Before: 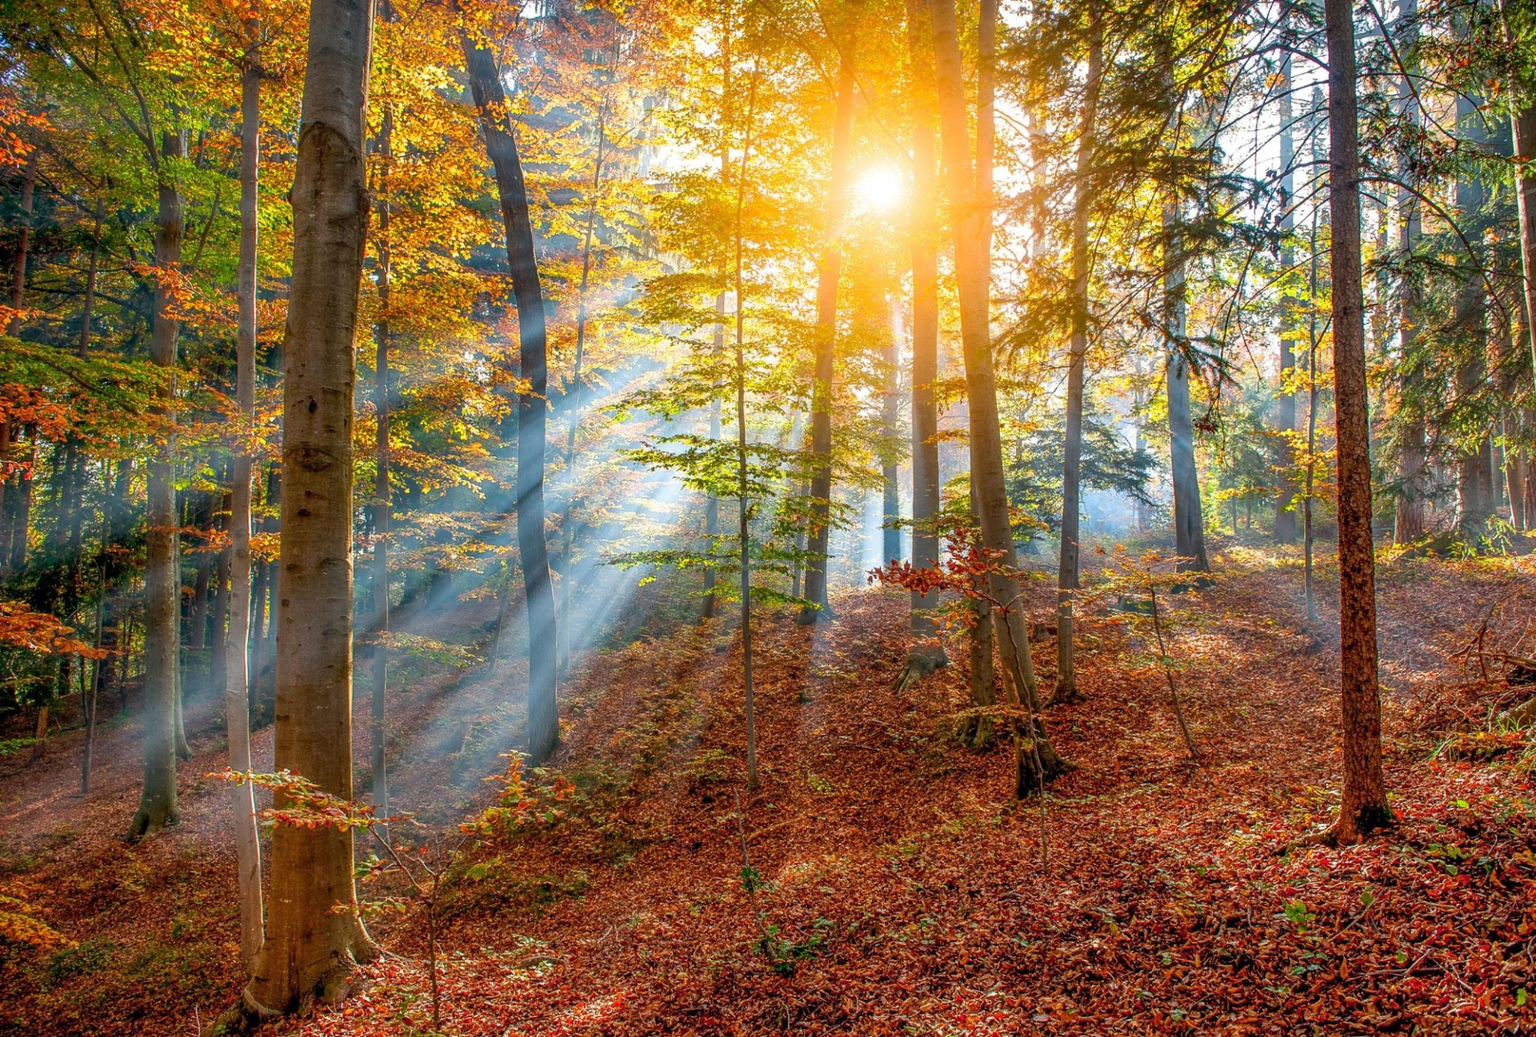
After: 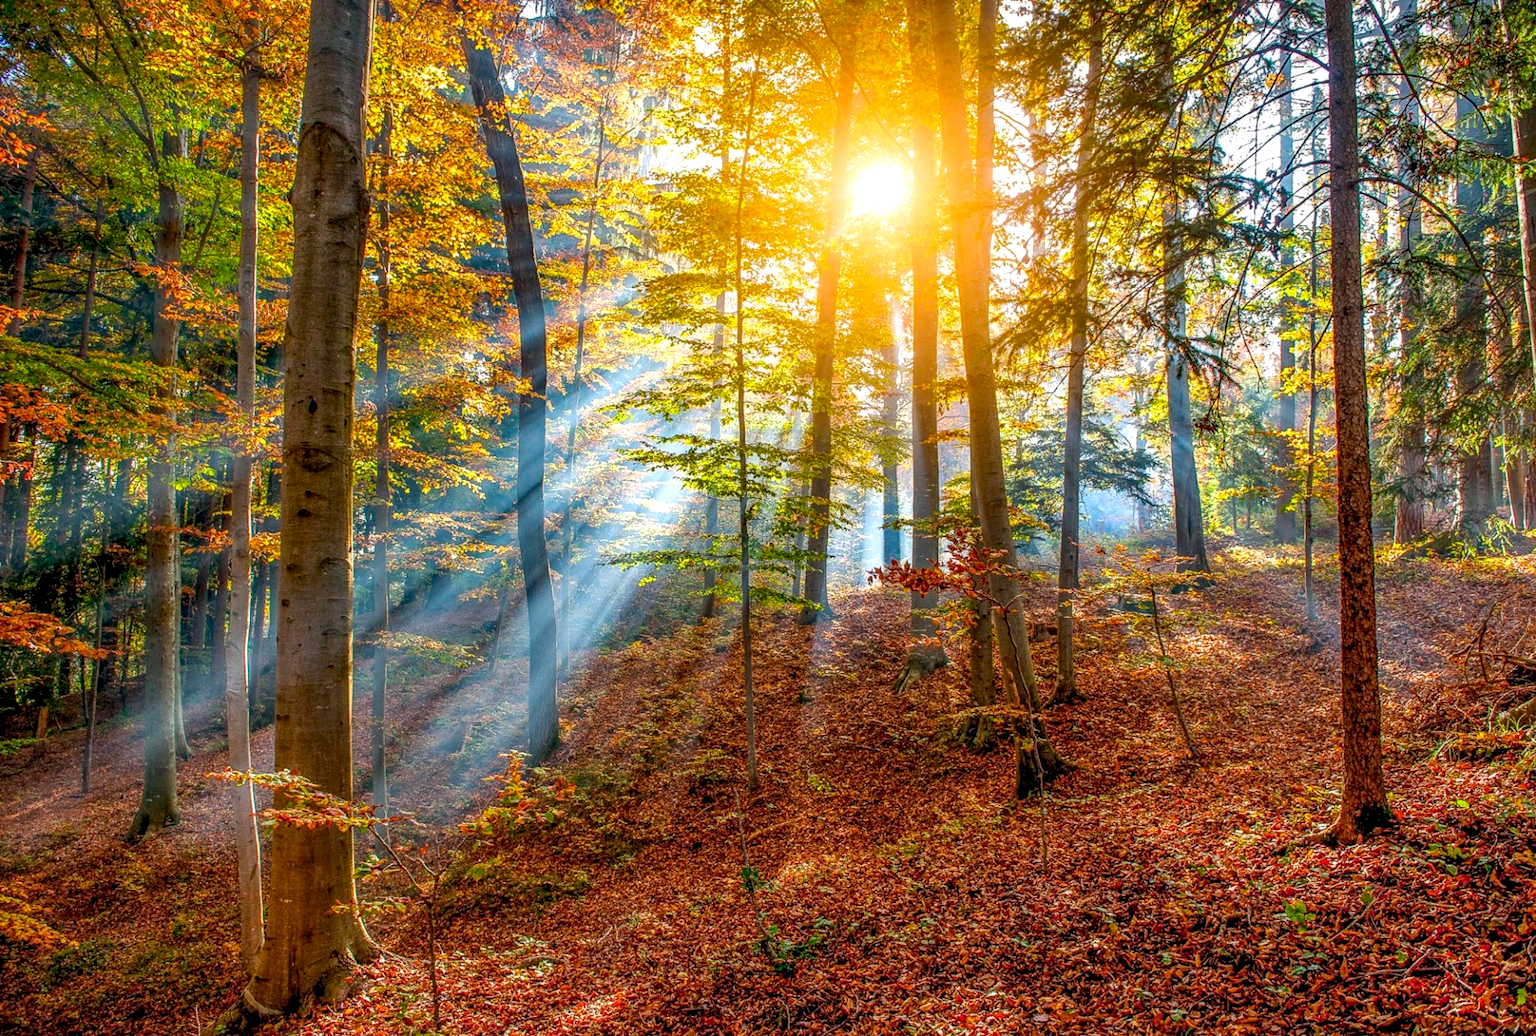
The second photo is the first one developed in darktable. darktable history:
local contrast: detail 130%
haze removal: compatibility mode true, adaptive false
color balance rgb: linear chroma grading › global chroma 4.012%, perceptual saturation grading › global saturation 0.814%, perceptual saturation grading › mid-tones 11.45%, global vibrance 14.537%
